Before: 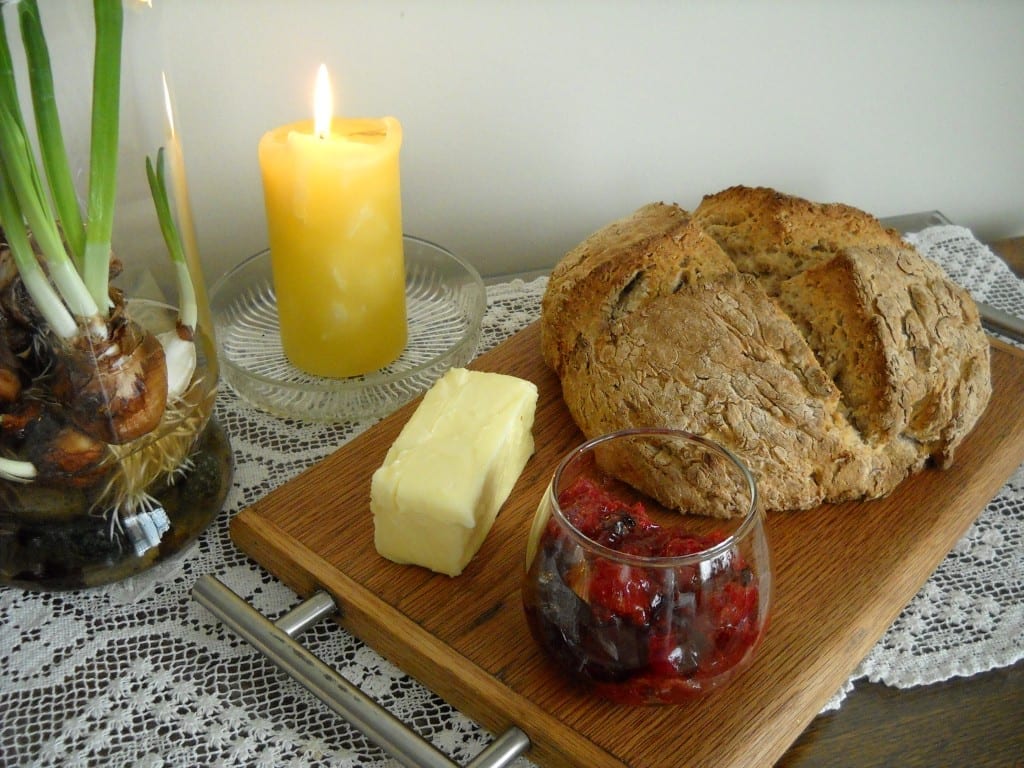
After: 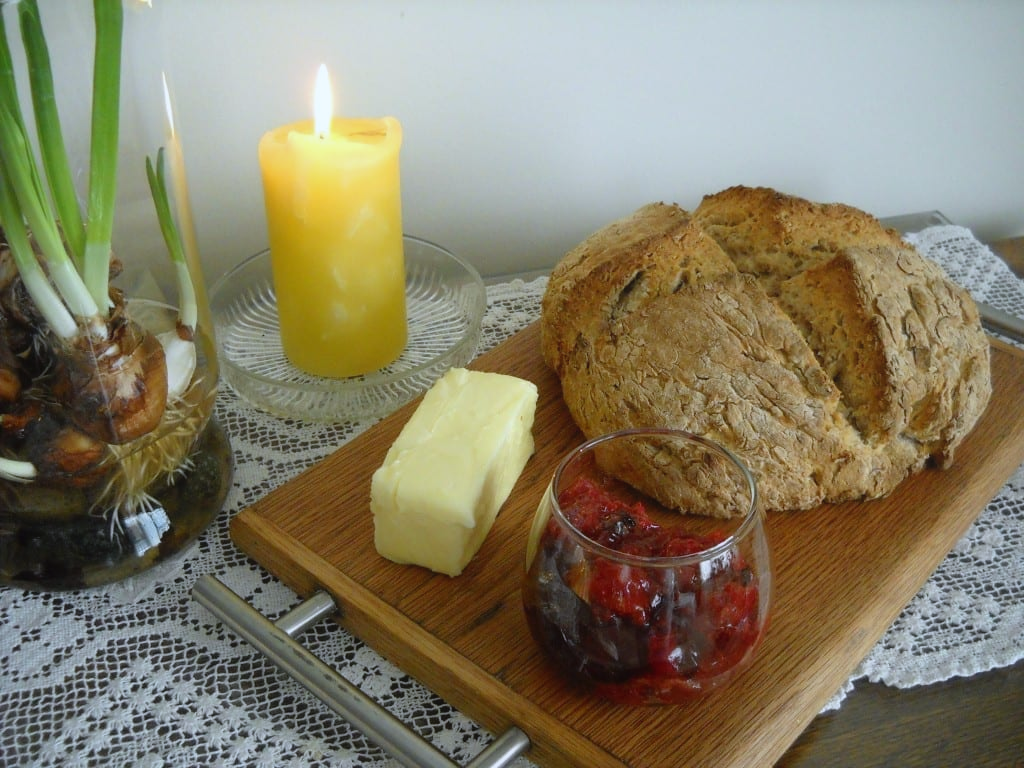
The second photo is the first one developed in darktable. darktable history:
contrast equalizer: octaves 7, y [[0.6 ×6], [0.55 ×6], [0 ×6], [0 ×6], [0 ×6]], mix -0.3
white balance: red 0.954, blue 1.079
